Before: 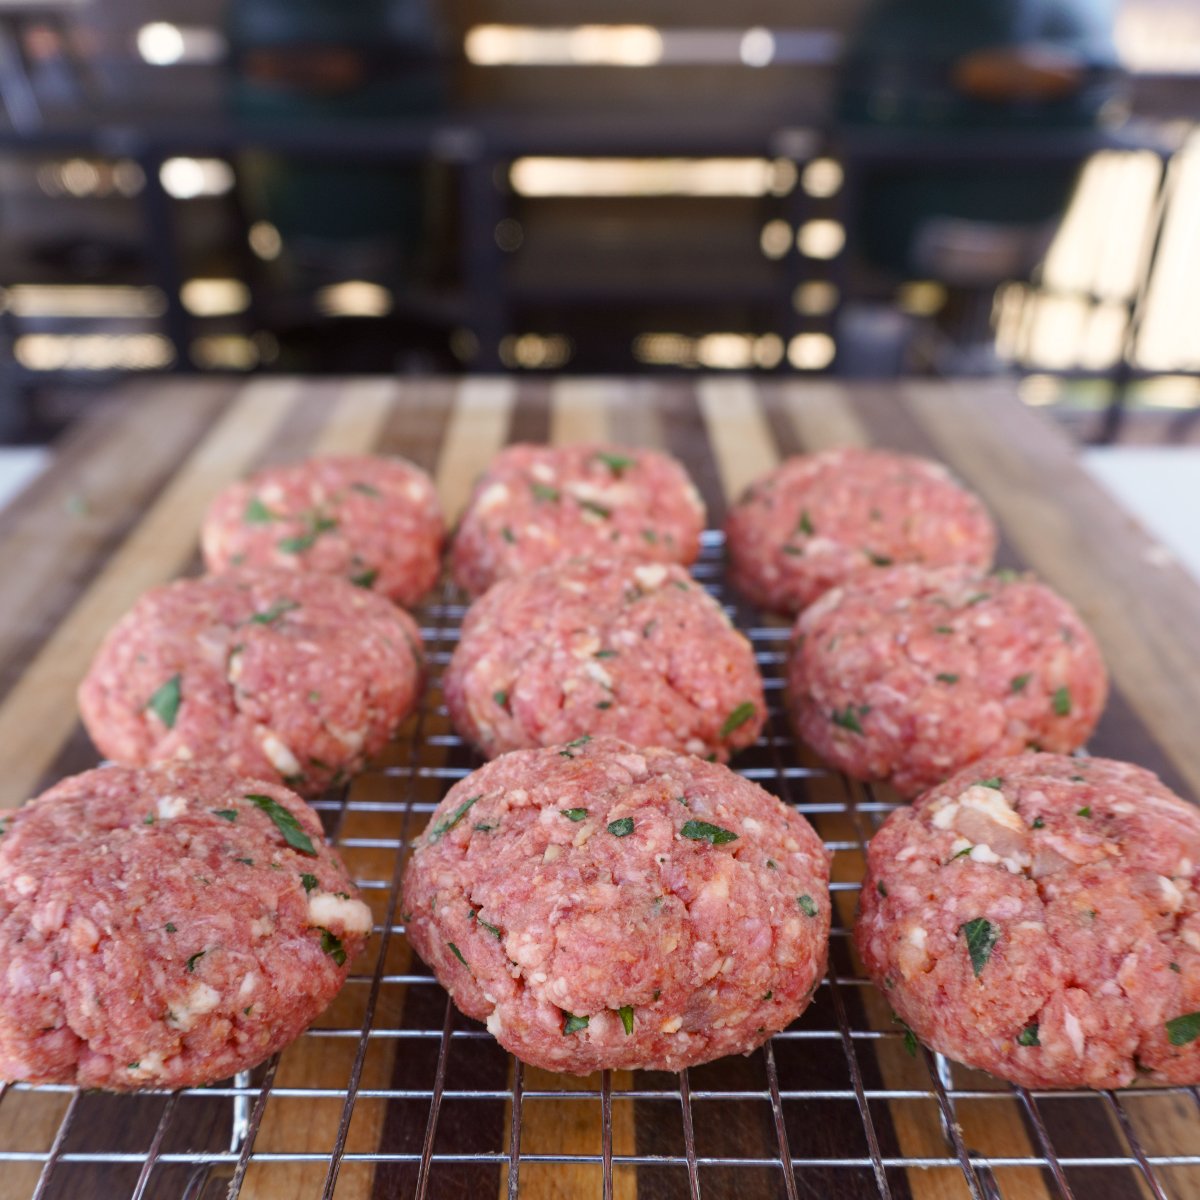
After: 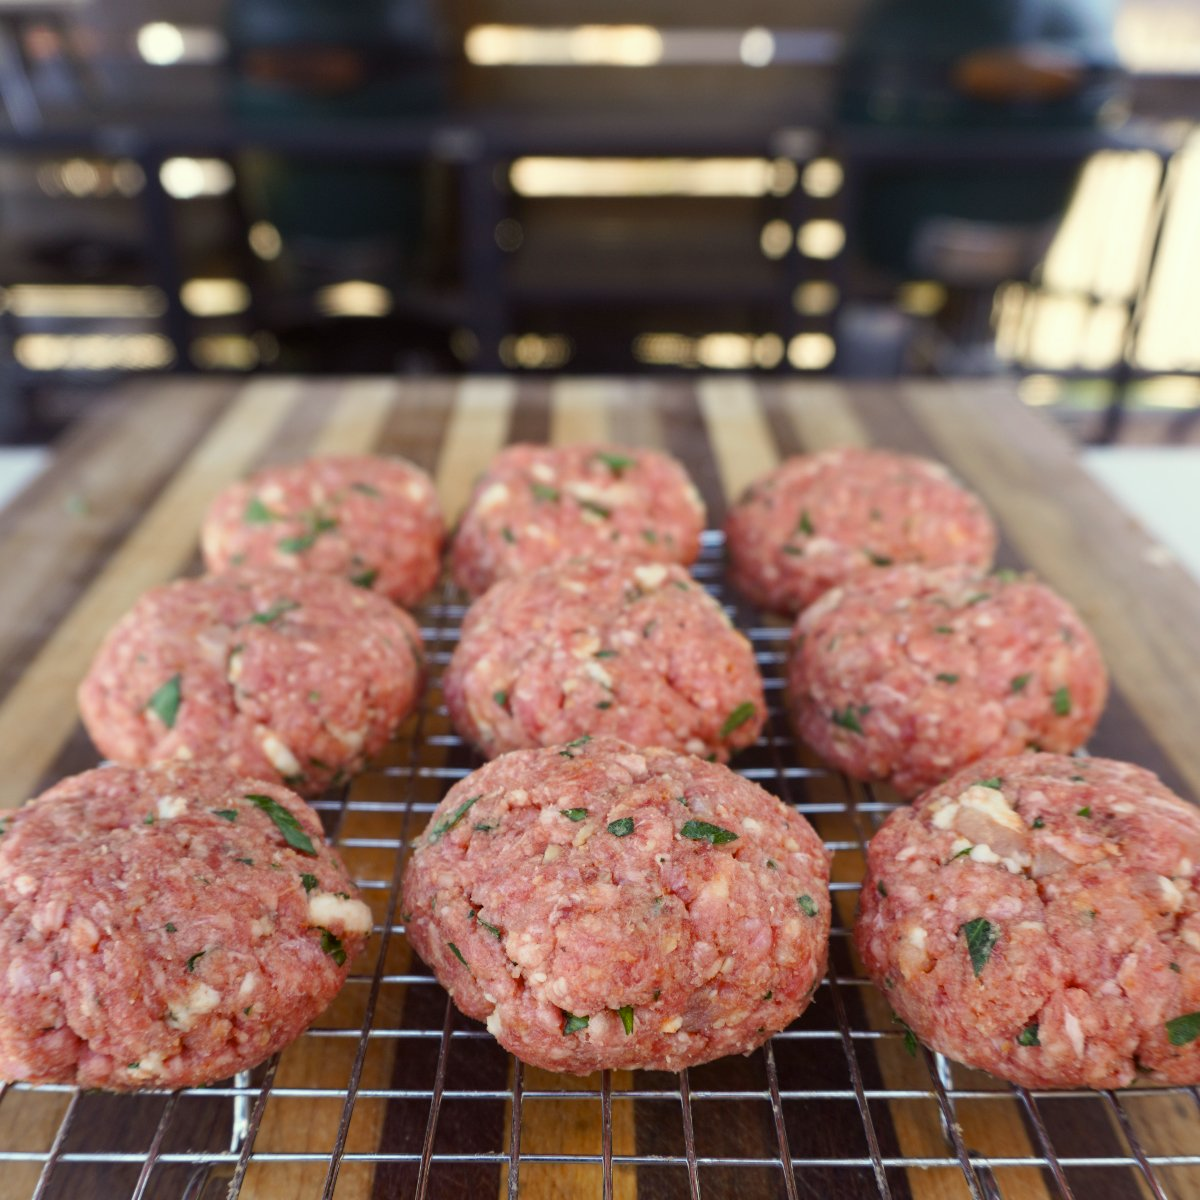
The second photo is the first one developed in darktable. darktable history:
color correction: highlights a* -4.27, highlights b* 7.33
